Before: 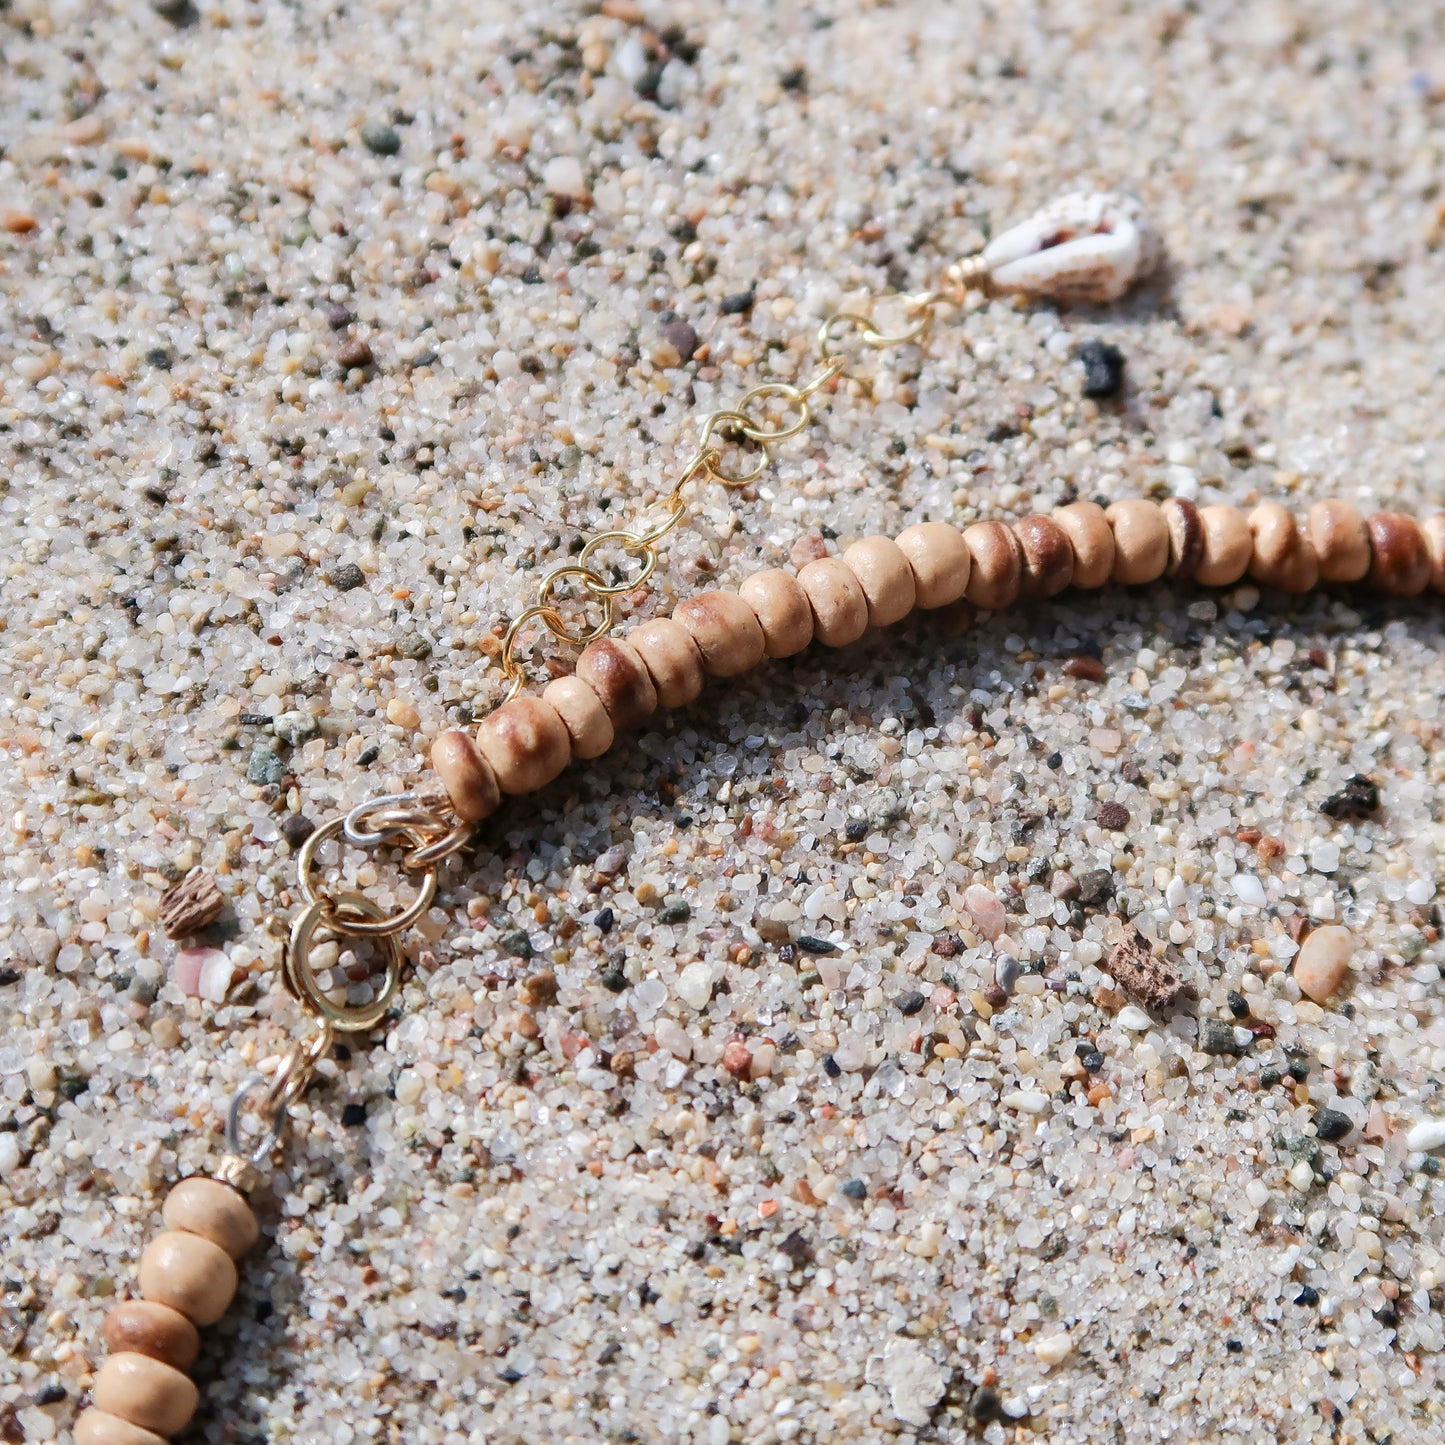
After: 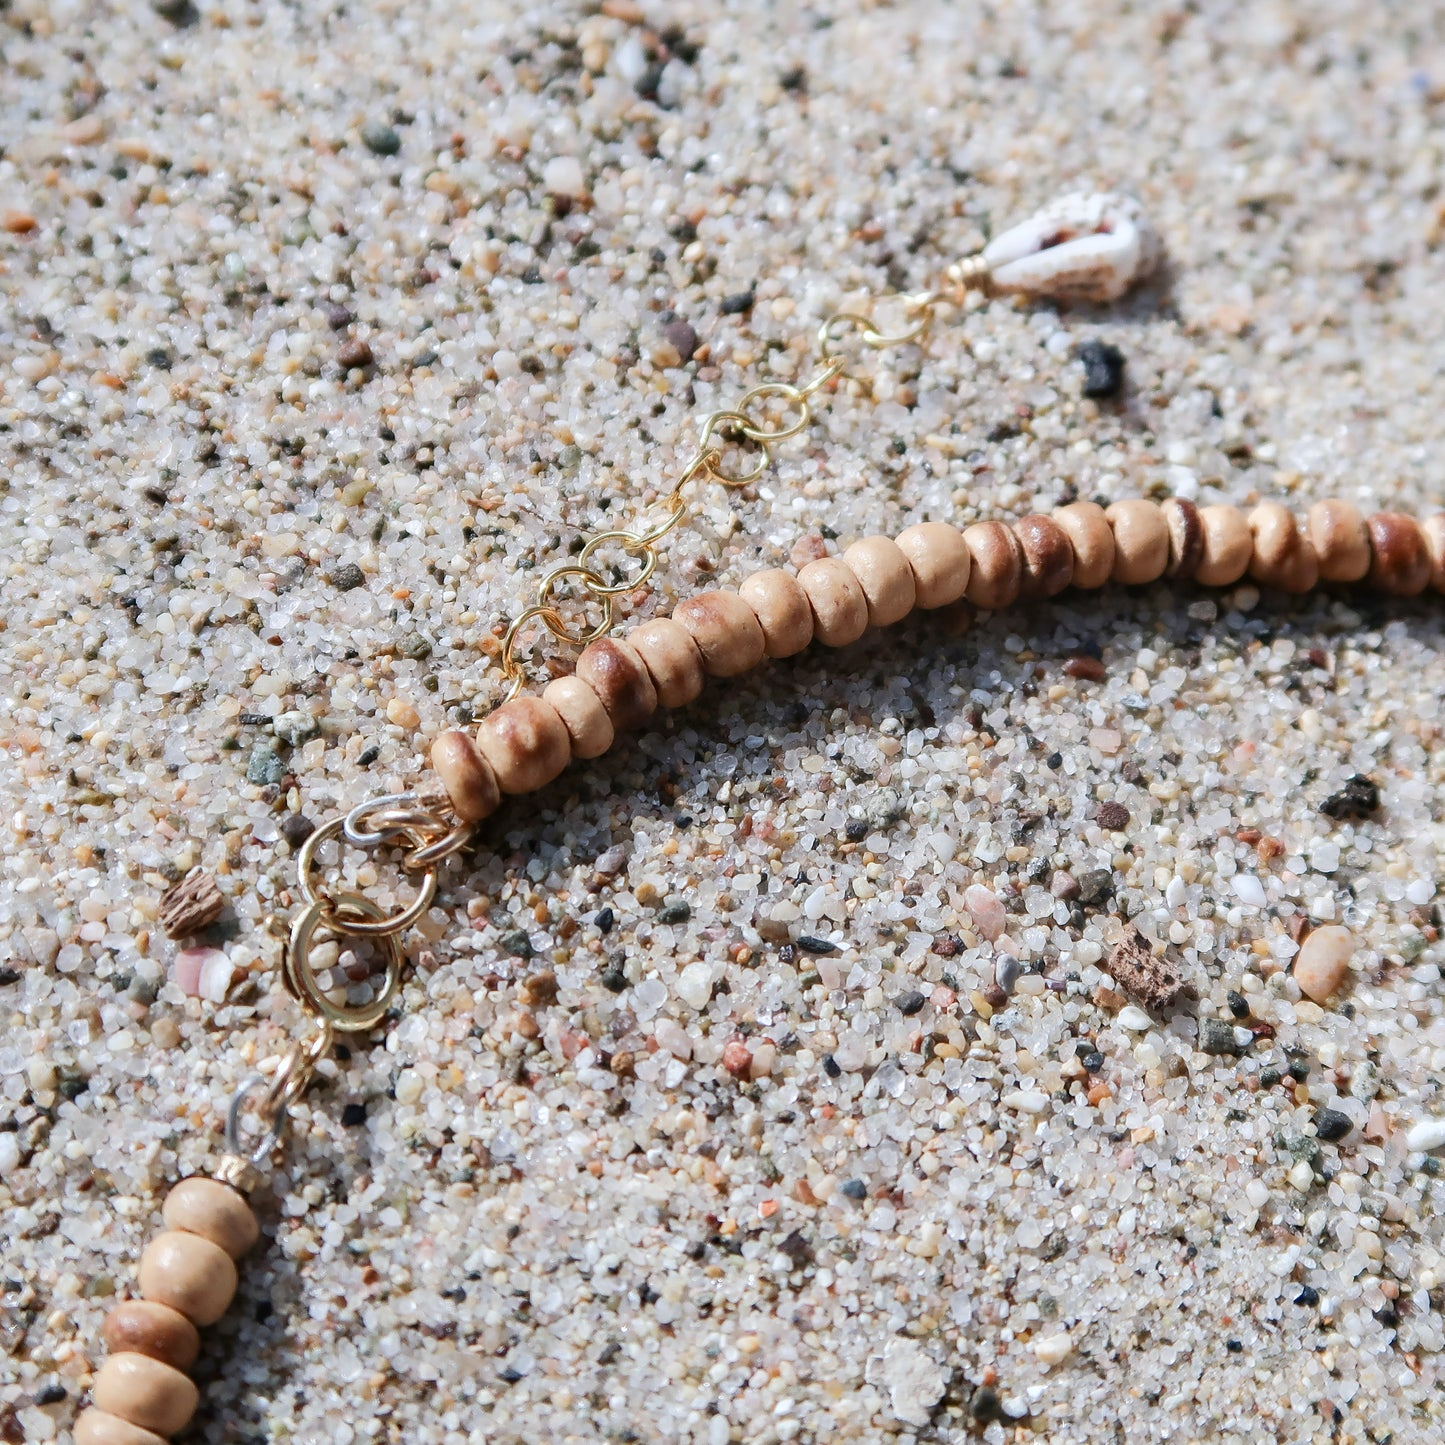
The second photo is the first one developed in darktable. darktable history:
white balance: red 0.982, blue 1.018
tone equalizer: on, module defaults
